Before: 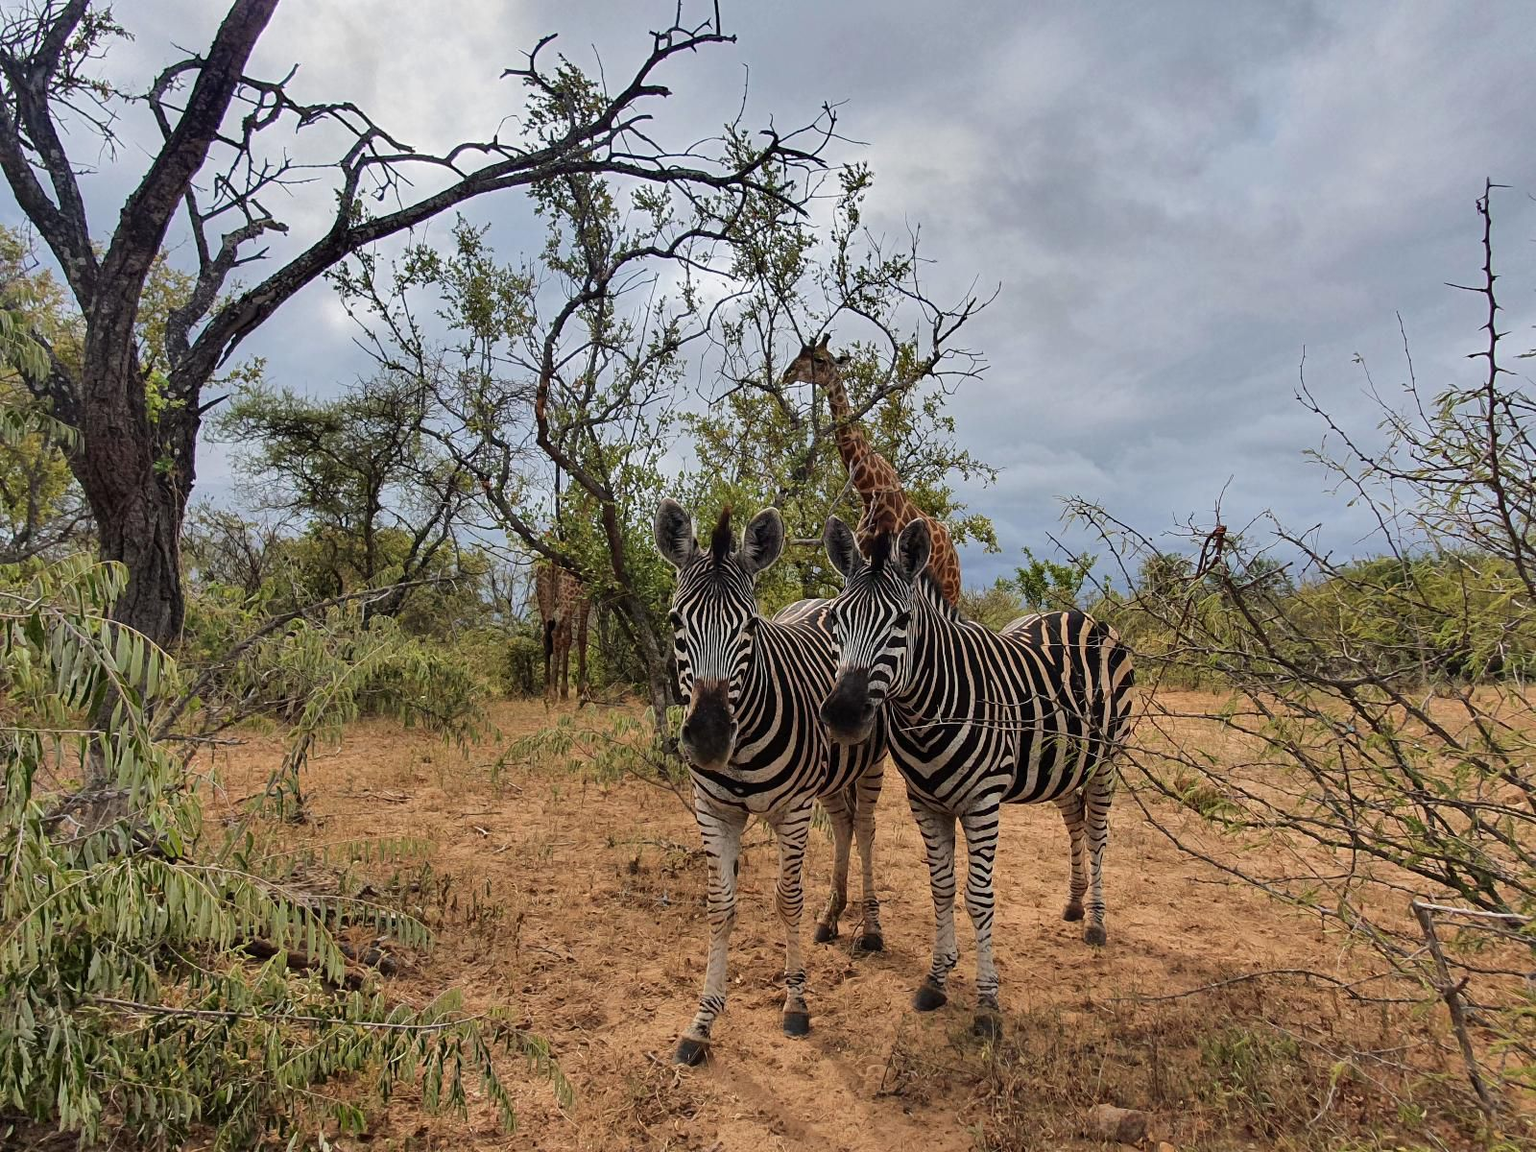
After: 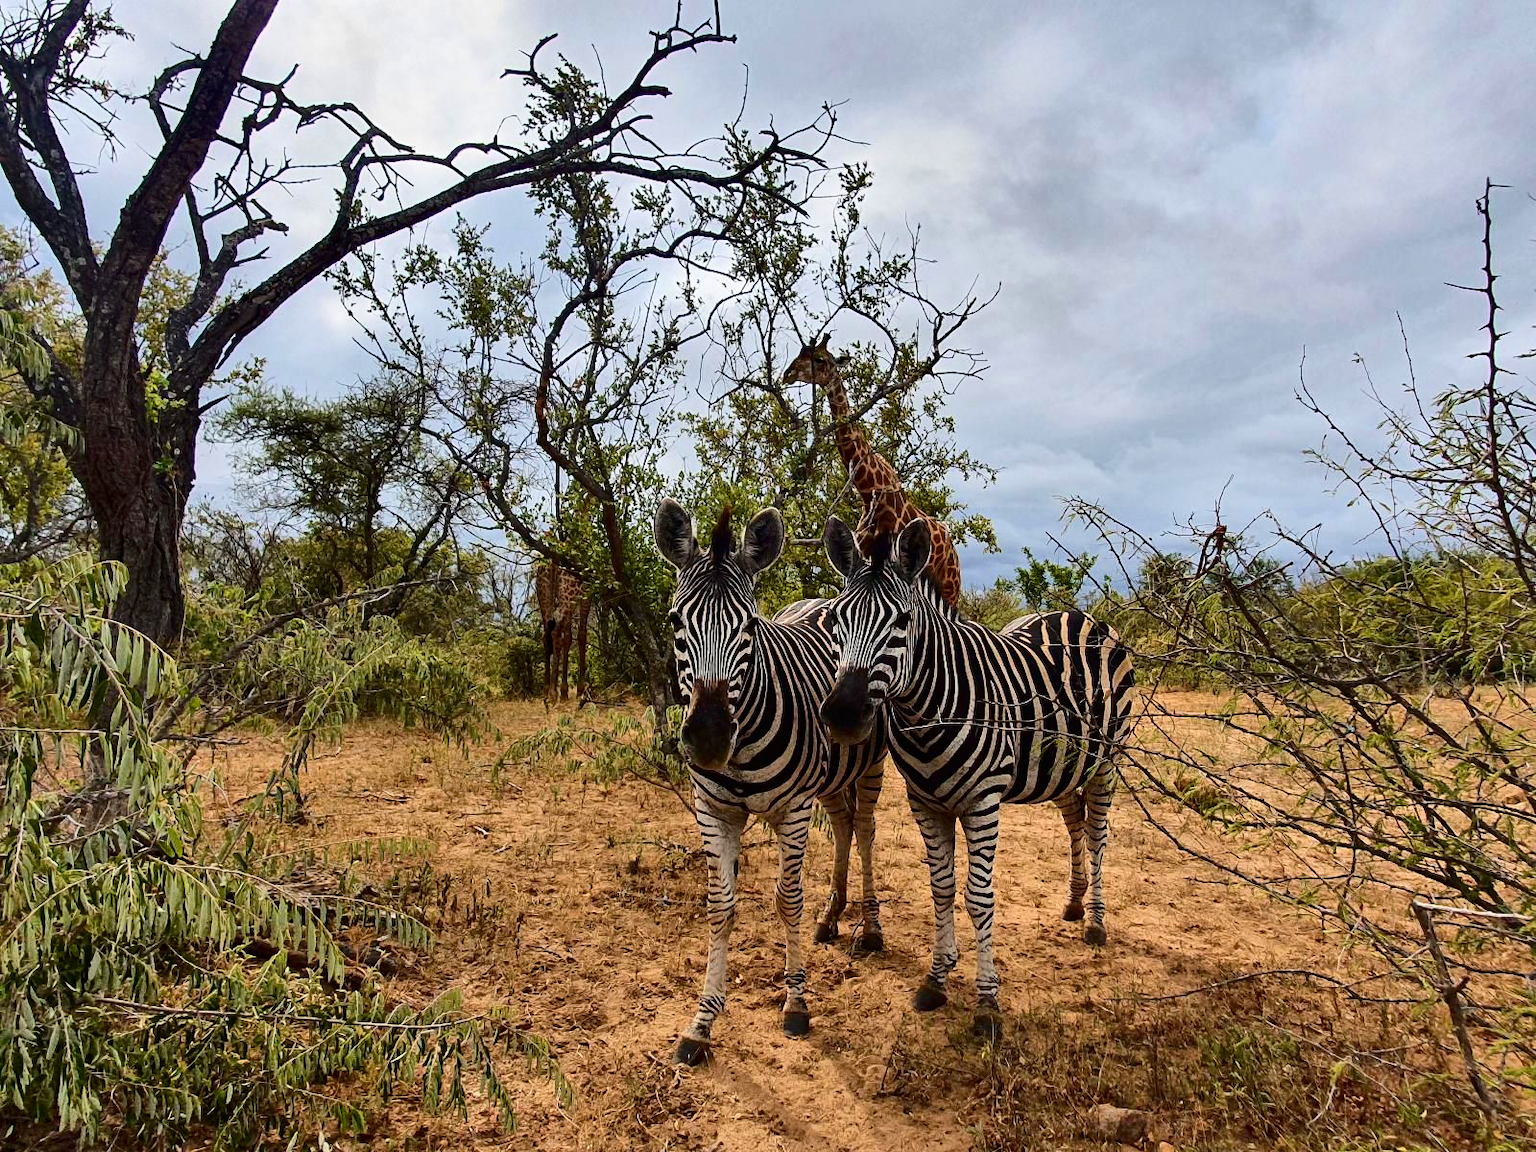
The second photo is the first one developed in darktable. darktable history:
contrast brightness saturation: contrast 0.279
color correction: highlights b* -0.052
color balance rgb: linear chroma grading › shadows -2.466%, linear chroma grading › highlights -14.872%, linear chroma grading › global chroma -9.459%, linear chroma grading › mid-tones -10.188%, perceptual saturation grading › global saturation 30.047%, global vibrance 34.591%
